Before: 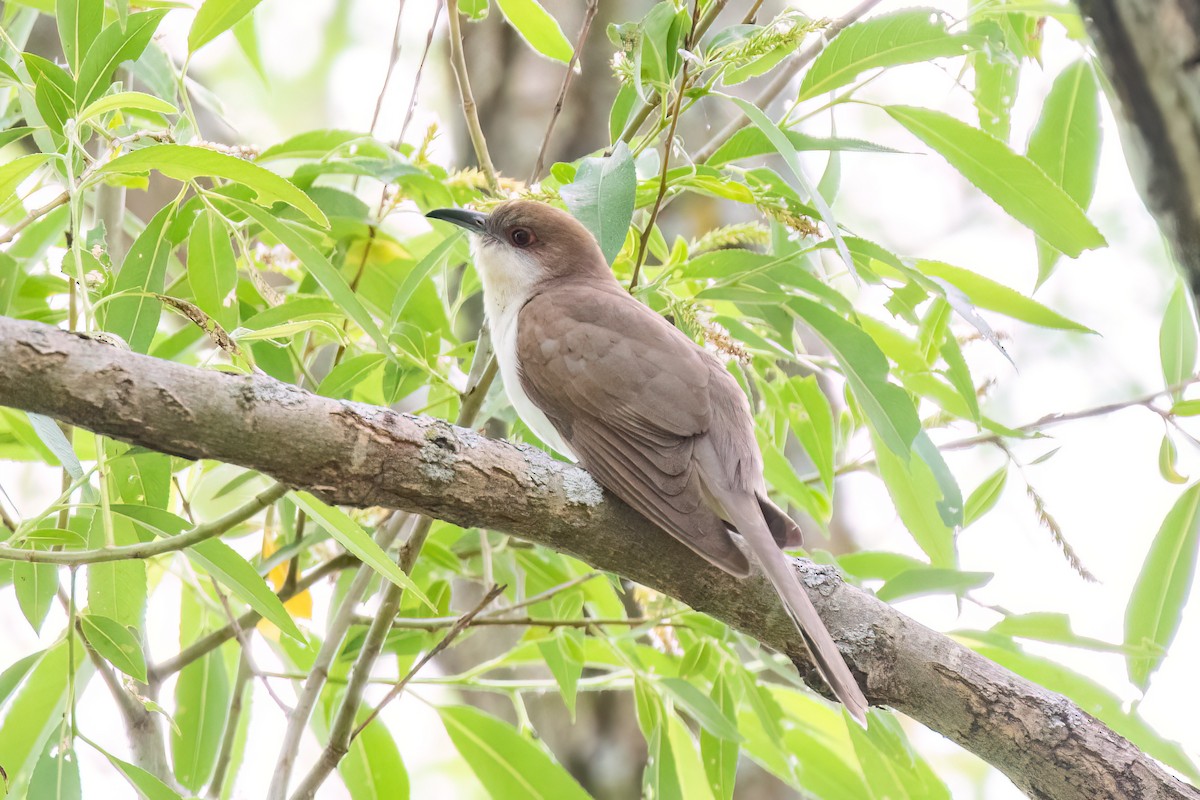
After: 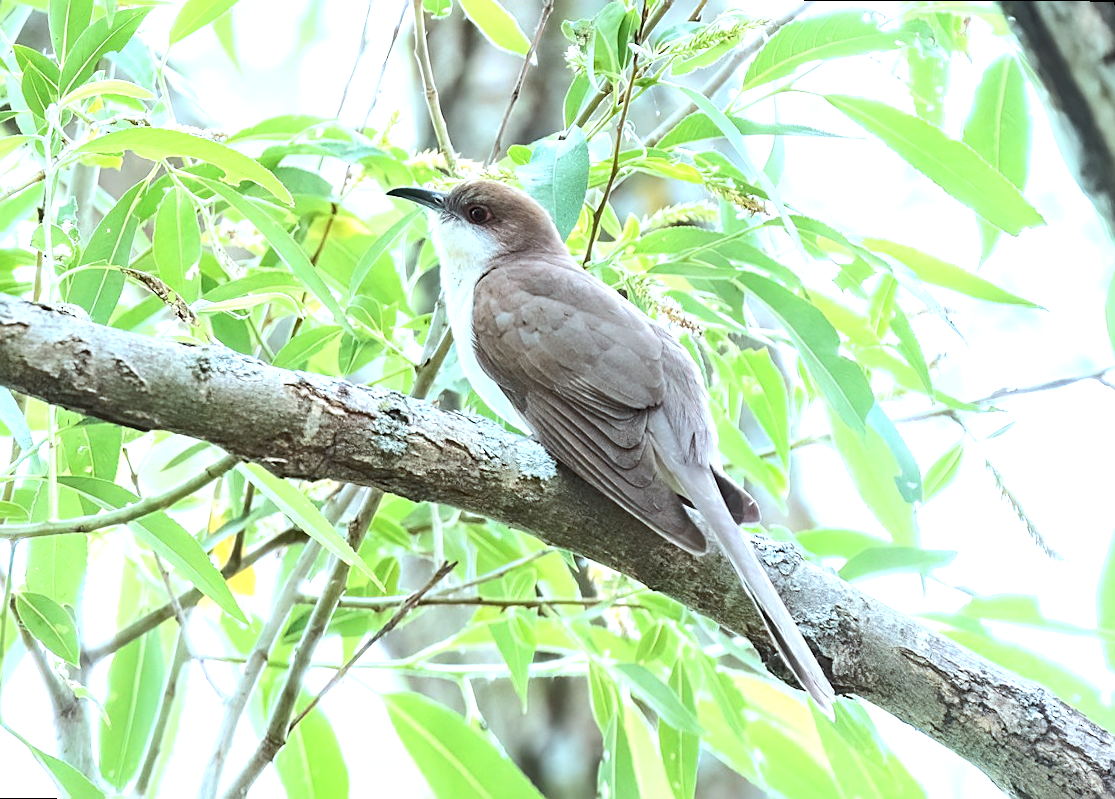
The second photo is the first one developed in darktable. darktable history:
rotate and perspective: rotation 0.215°, lens shift (vertical) -0.139, crop left 0.069, crop right 0.939, crop top 0.002, crop bottom 0.996
tone equalizer: -8 EV -0.75 EV, -7 EV -0.7 EV, -6 EV -0.6 EV, -5 EV -0.4 EV, -3 EV 0.4 EV, -2 EV 0.6 EV, -1 EV 0.7 EV, +0 EV 0.75 EV, edges refinement/feathering 500, mask exposure compensation -1.57 EV, preserve details no
color correction: highlights a* -11.71, highlights b* -15.58
sharpen: on, module defaults
